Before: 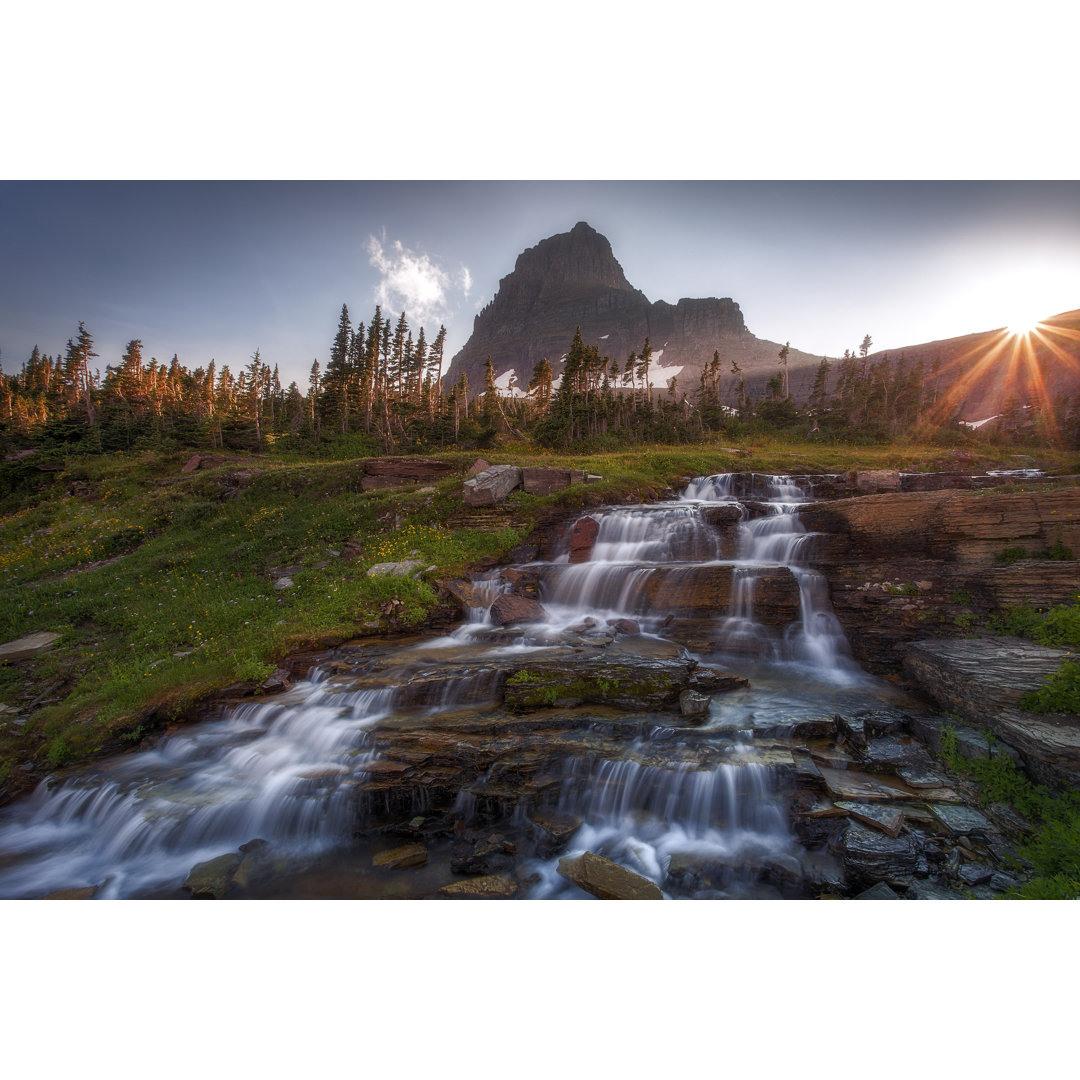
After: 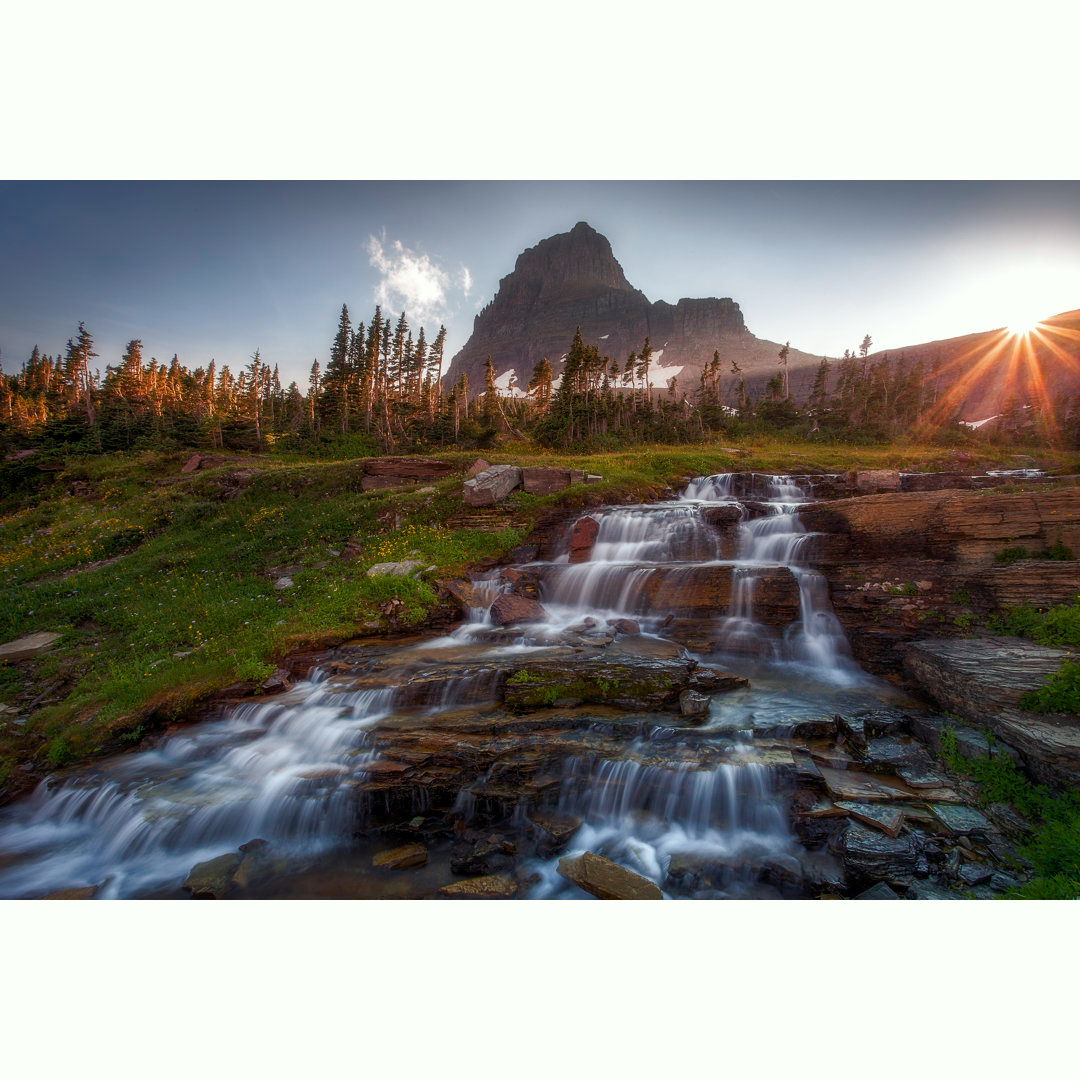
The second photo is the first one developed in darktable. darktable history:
color correction: highlights a* -2.62, highlights b* 2.57
